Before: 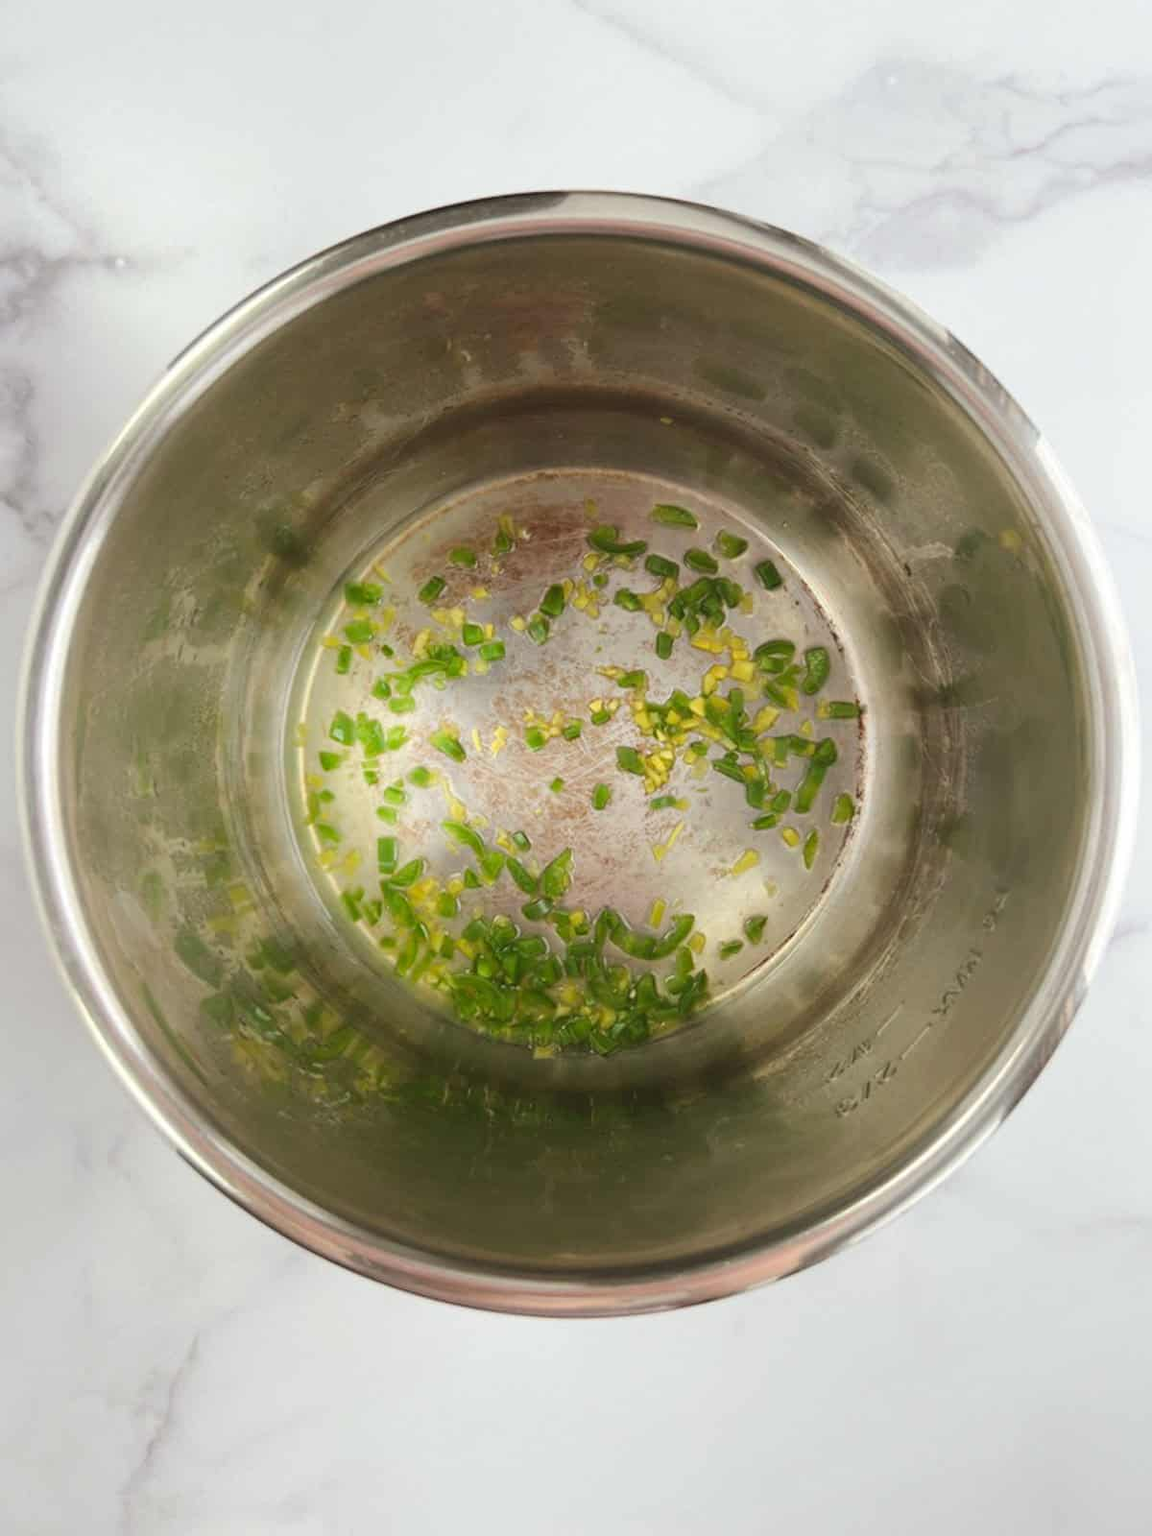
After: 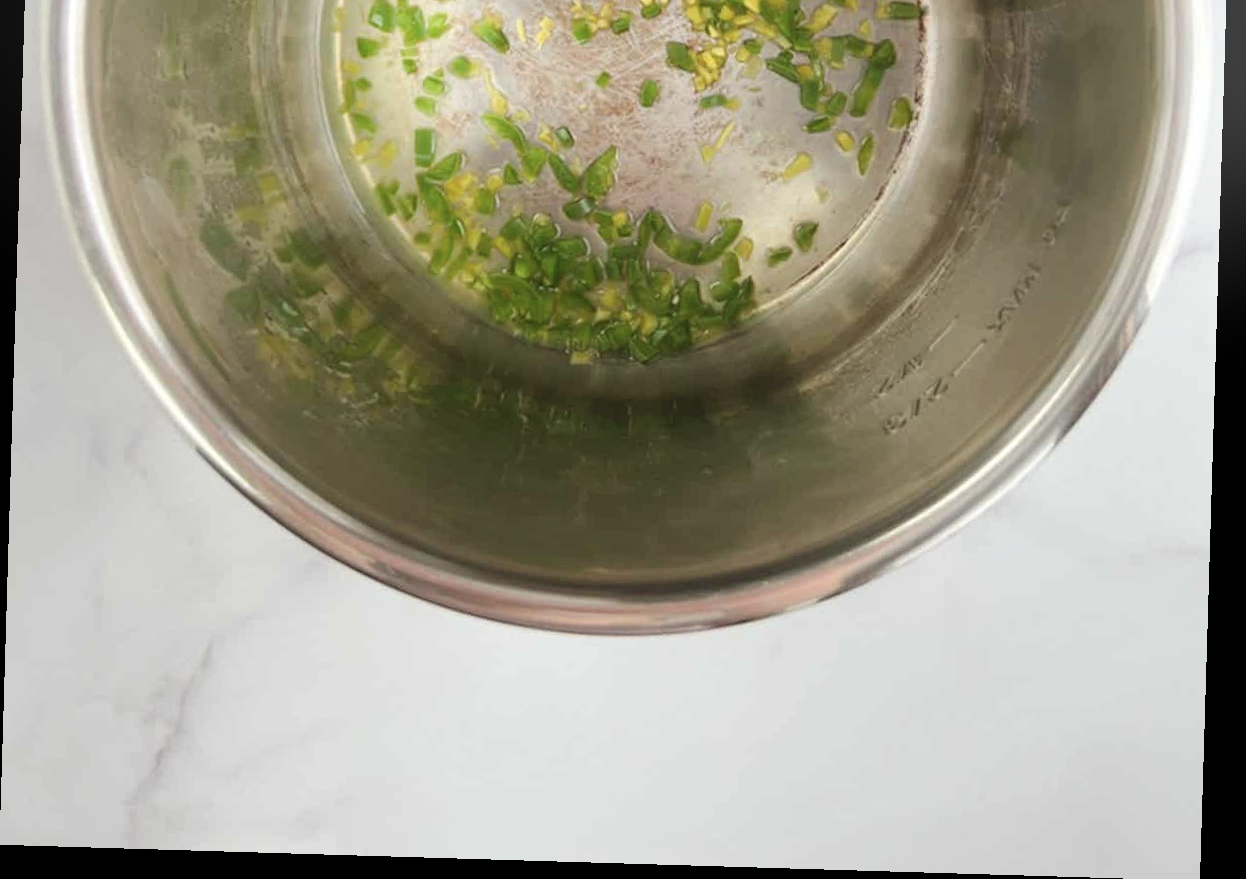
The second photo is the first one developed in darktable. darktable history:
rotate and perspective: rotation 1.72°, automatic cropping off
crop and rotate: top 46.237%
bloom: size 9%, threshold 100%, strength 7%
color correction: saturation 0.85
